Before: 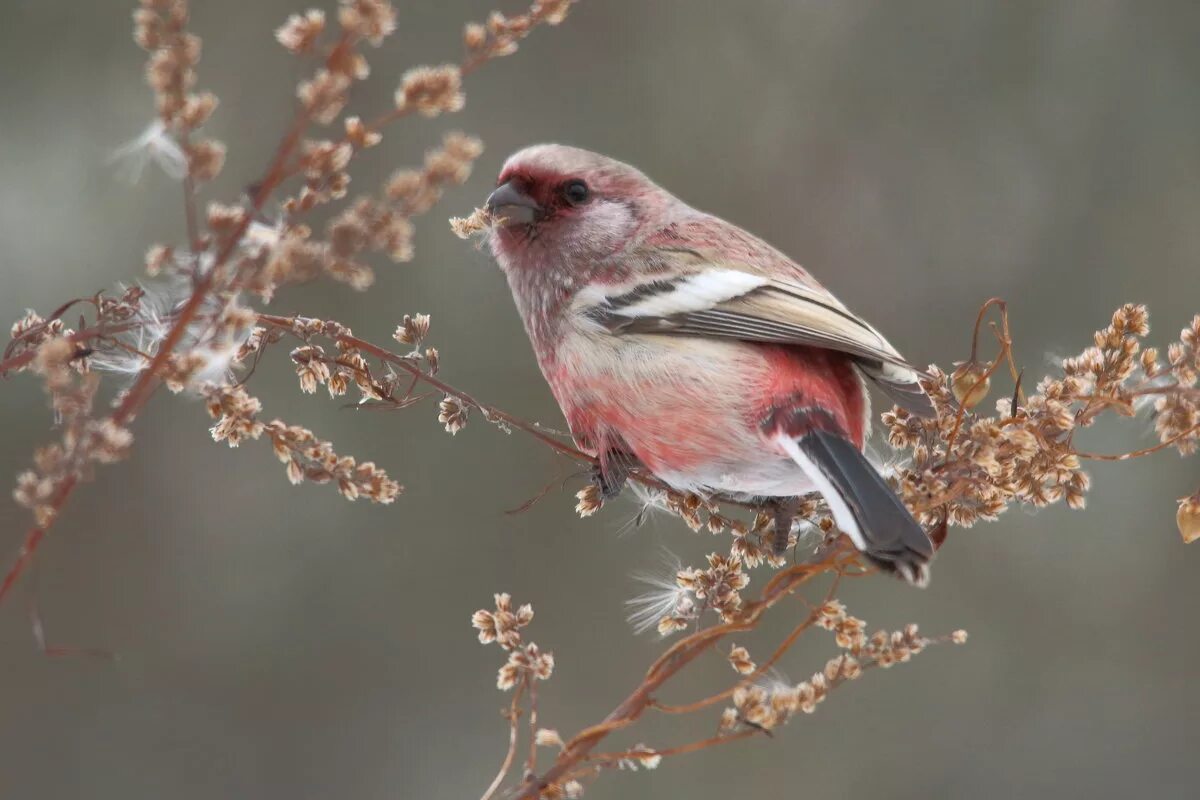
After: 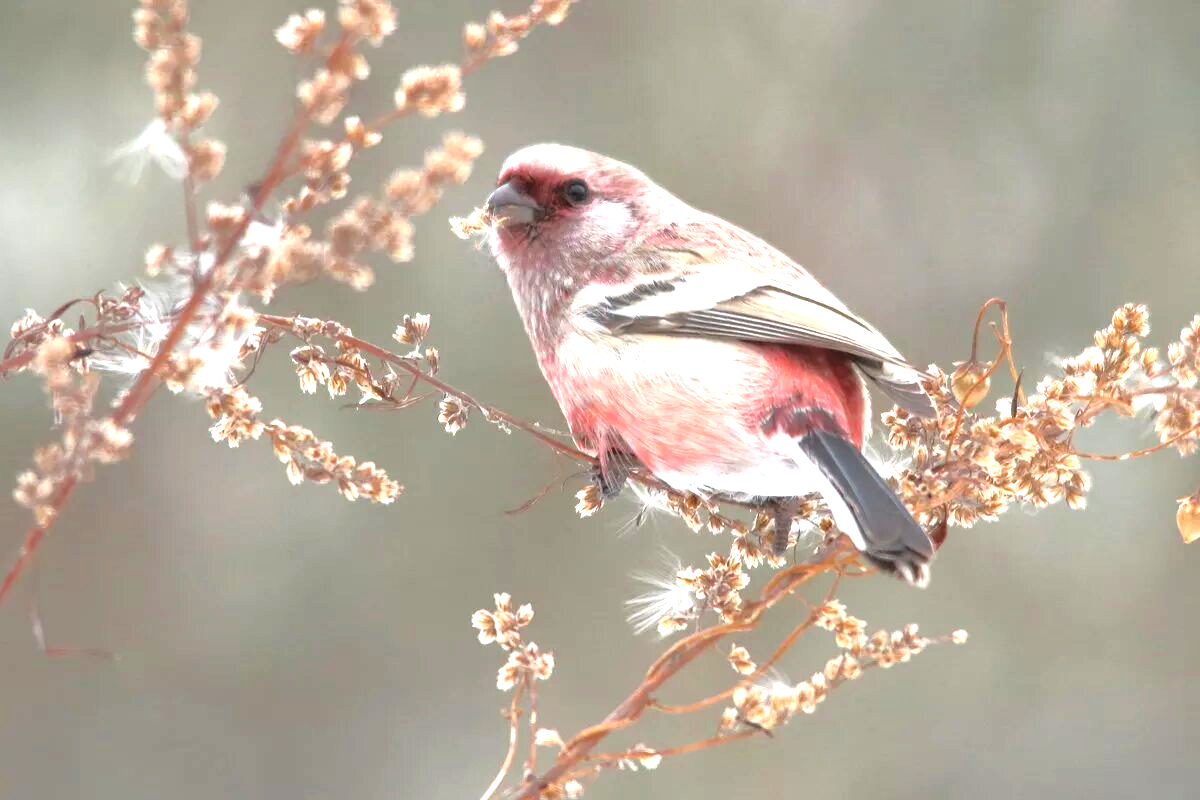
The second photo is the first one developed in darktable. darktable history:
exposure: black level correction 0, exposure 1.385 EV, compensate highlight preservation false
